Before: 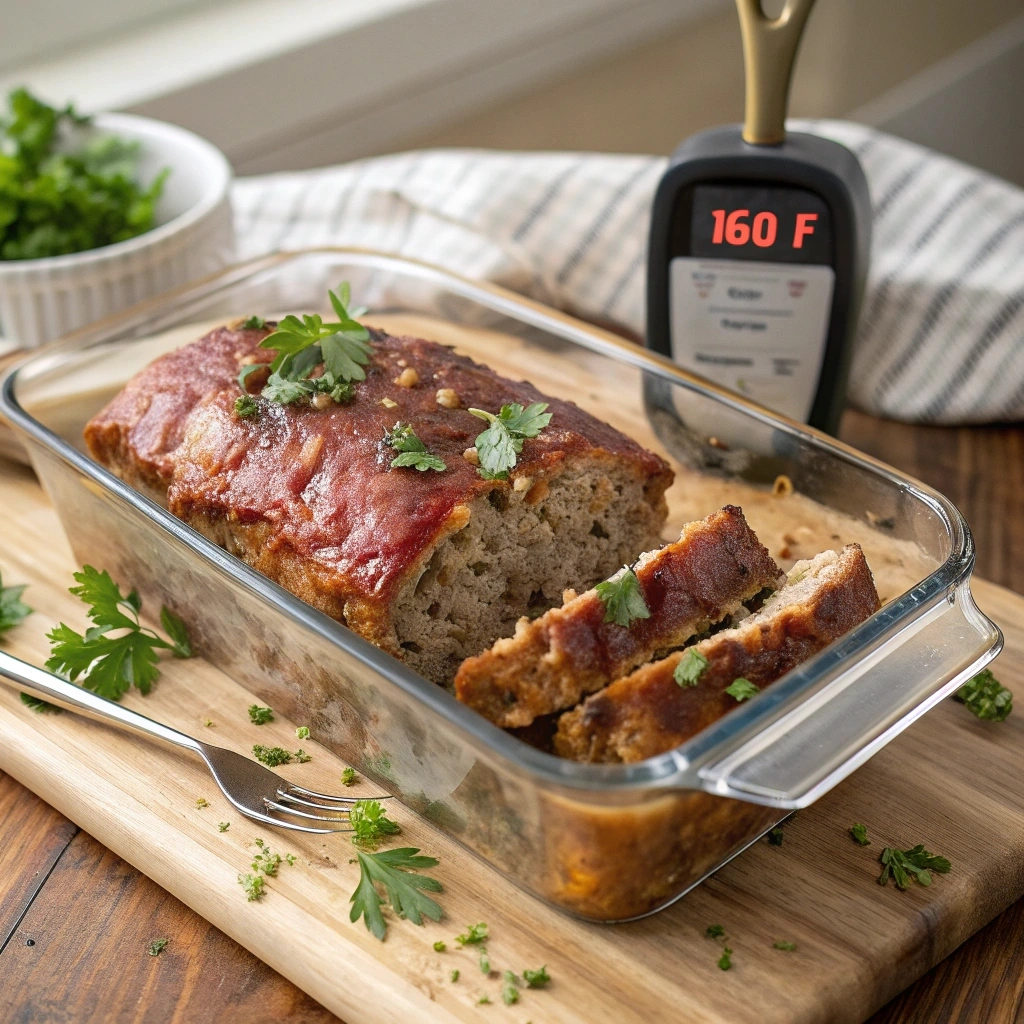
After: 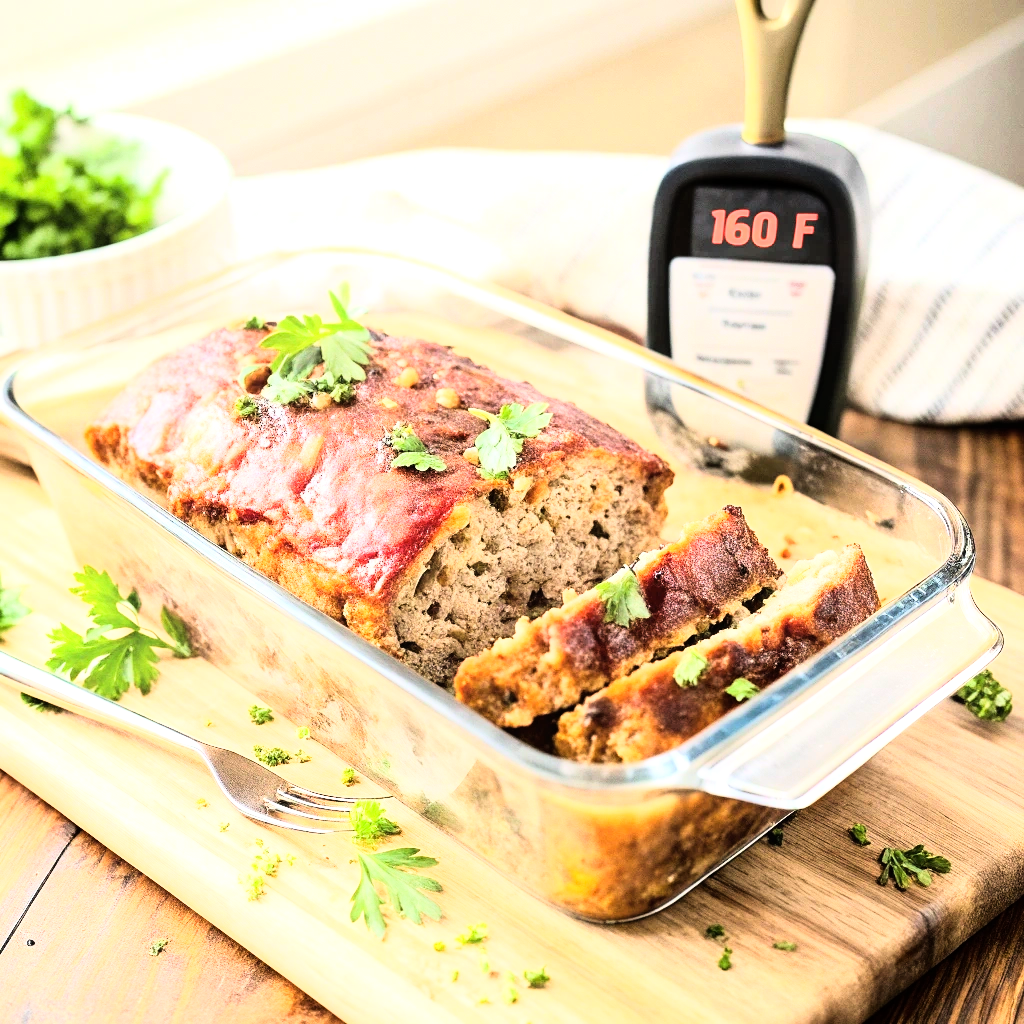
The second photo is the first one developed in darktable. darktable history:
exposure: exposure 1.061 EV, compensate highlight preservation false
rgb curve: curves: ch0 [(0, 0) (0.21, 0.15) (0.24, 0.21) (0.5, 0.75) (0.75, 0.96) (0.89, 0.99) (1, 1)]; ch1 [(0, 0.02) (0.21, 0.13) (0.25, 0.2) (0.5, 0.67) (0.75, 0.9) (0.89, 0.97) (1, 1)]; ch2 [(0, 0.02) (0.21, 0.13) (0.25, 0.2) (0.5, 0.67) (0.75, 0.9) (0.89, 0.97) (1, 1)], compensate middle gray true
